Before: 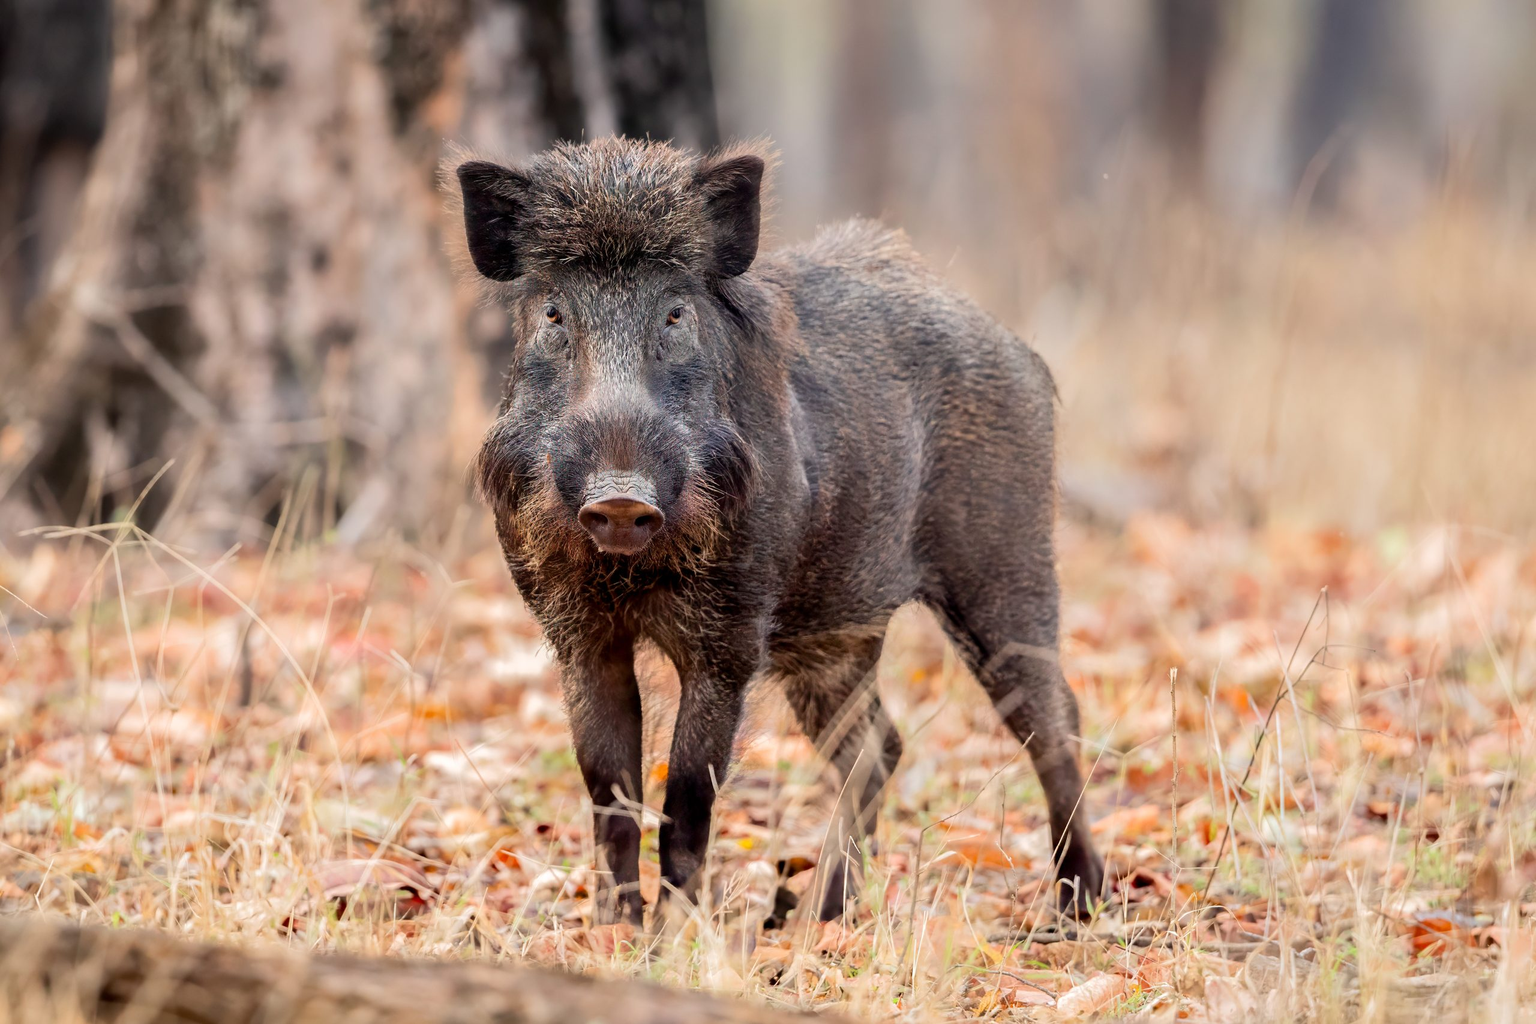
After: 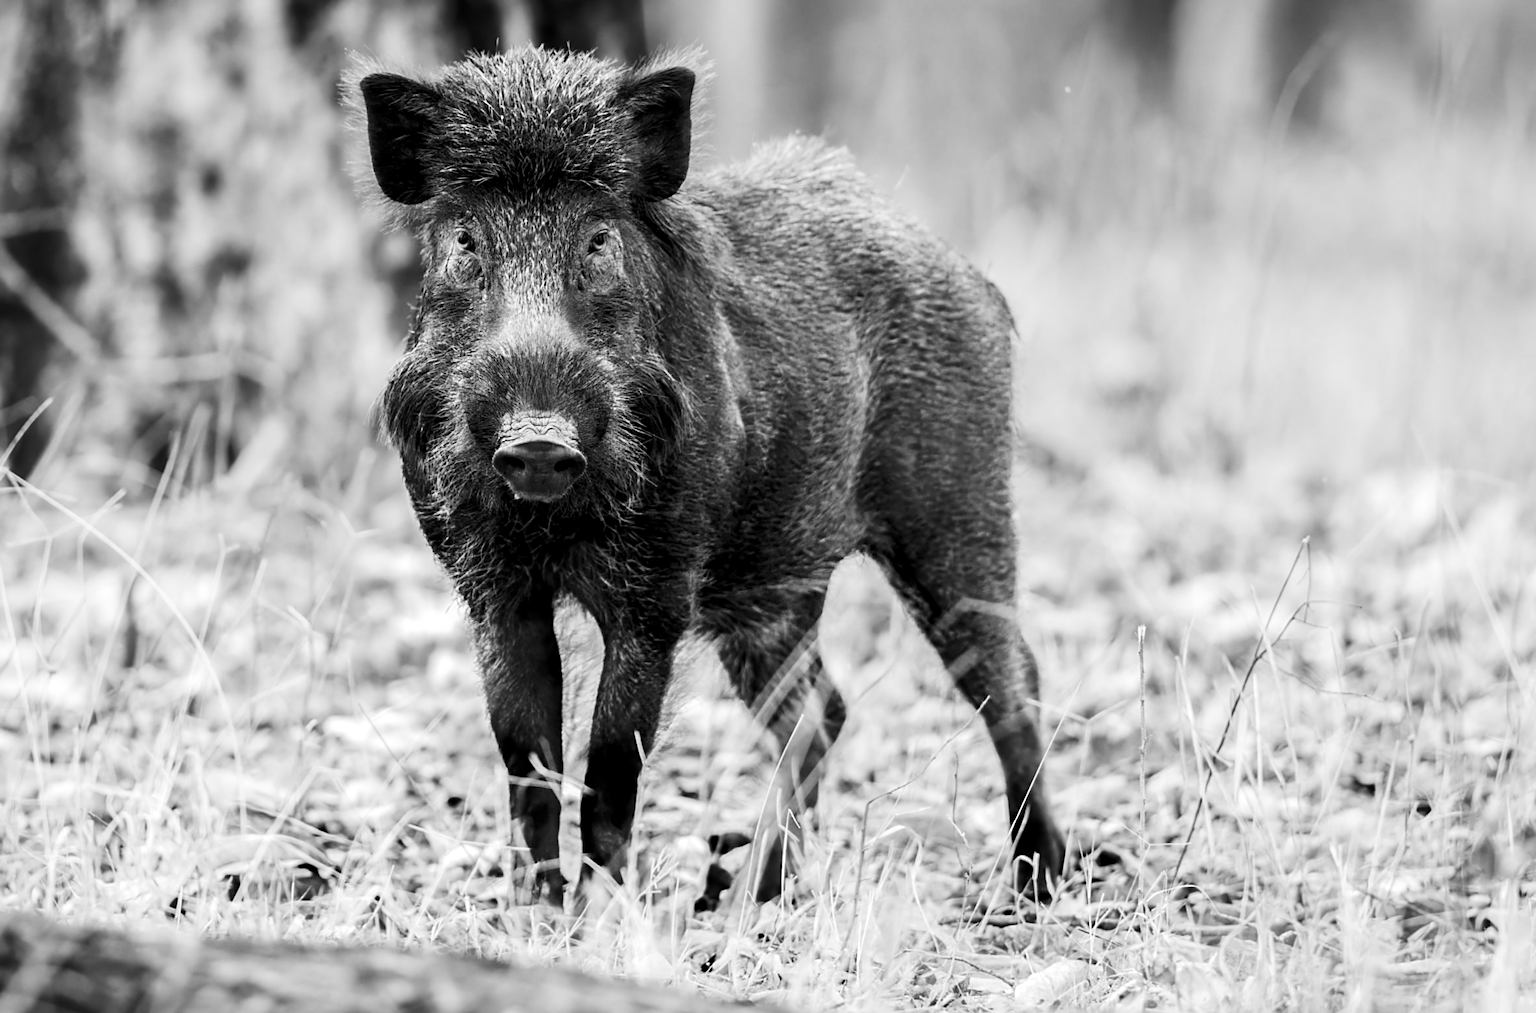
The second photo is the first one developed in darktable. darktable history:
sharpen: on, module defaults
crop and rotate: left 8.262%, top 9.226%
local contrast: highlights 100%, shadows 100%, detail 120%, midtone range 0.2
lowpass: radius 0.76, contrast 1.56, saturation 0, unbound 0
